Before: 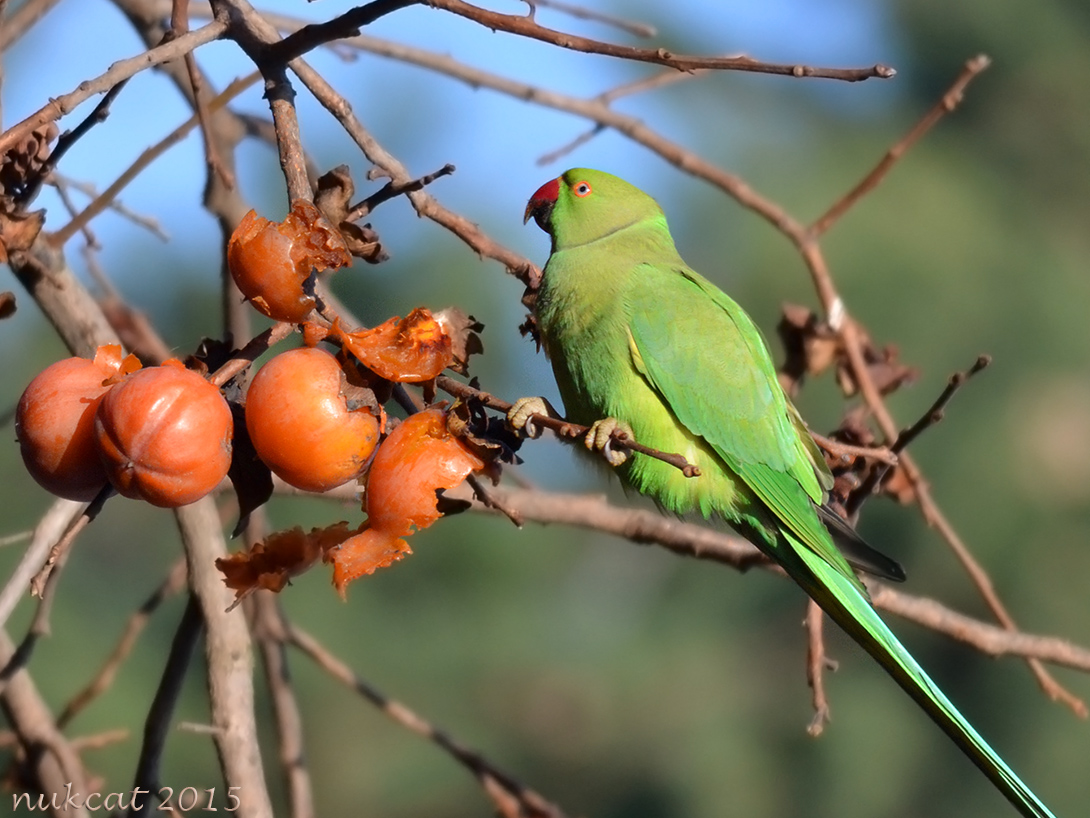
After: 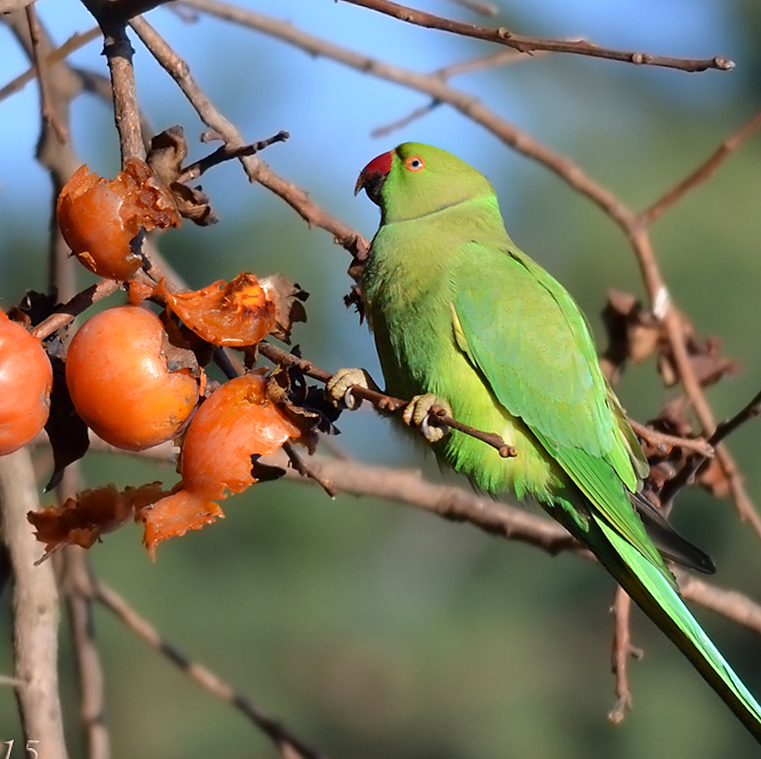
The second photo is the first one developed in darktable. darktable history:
crop and rotate: angle -3.31°, left 14.065%, top 0.037%, right 10.786%, bottom 0.086%
sharpen: radius 1.496, amount 0.4, threshold 1.318
